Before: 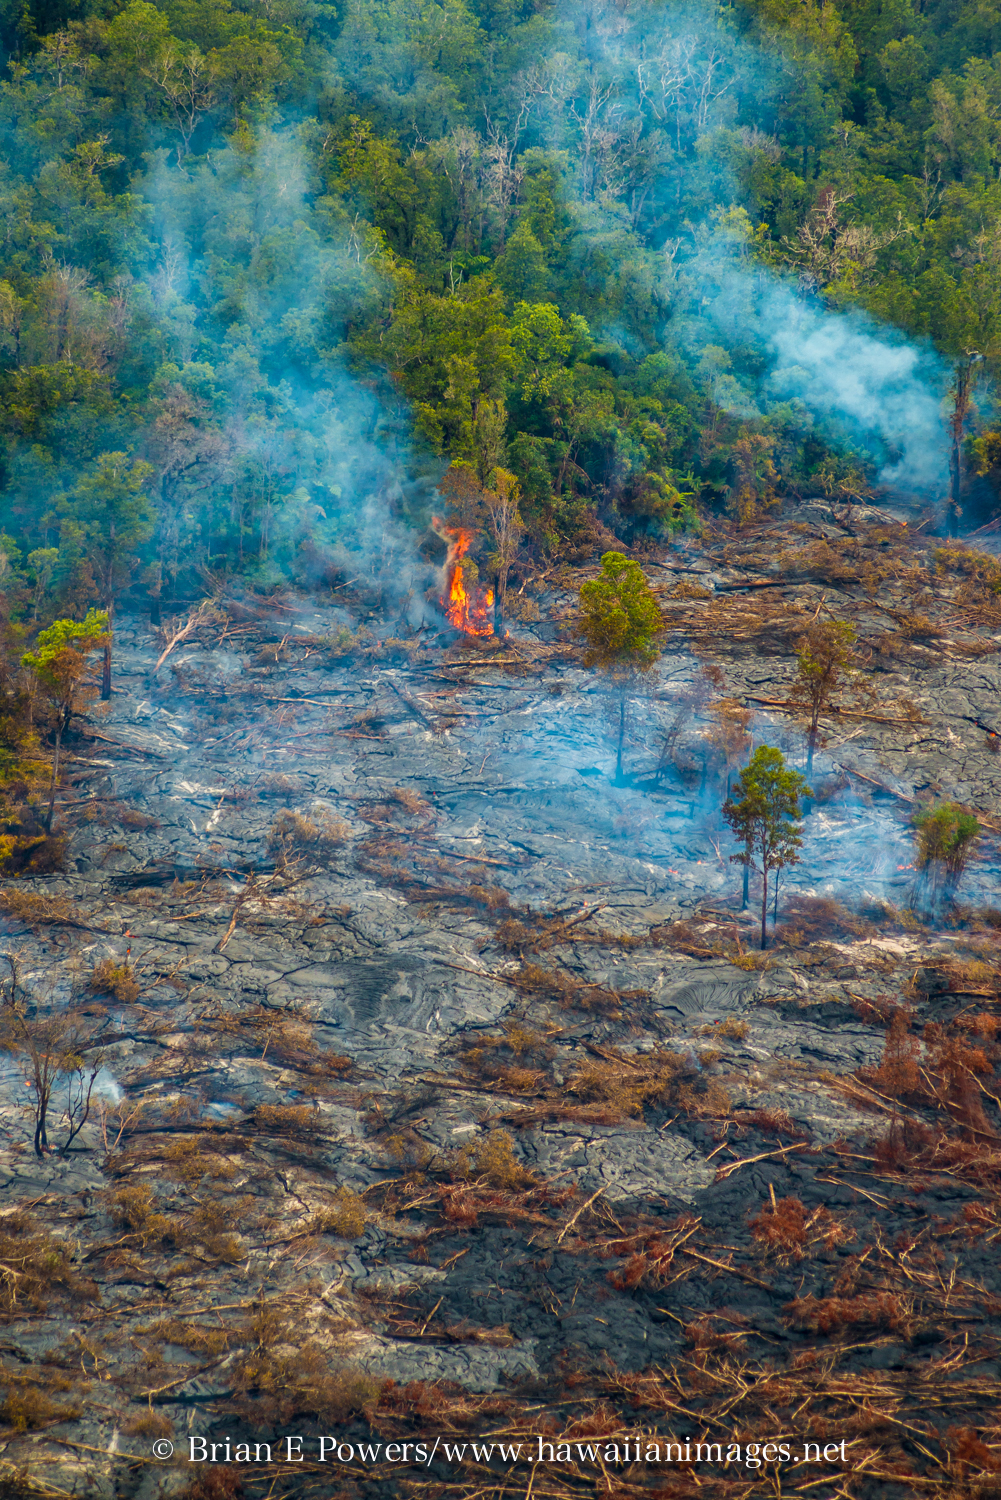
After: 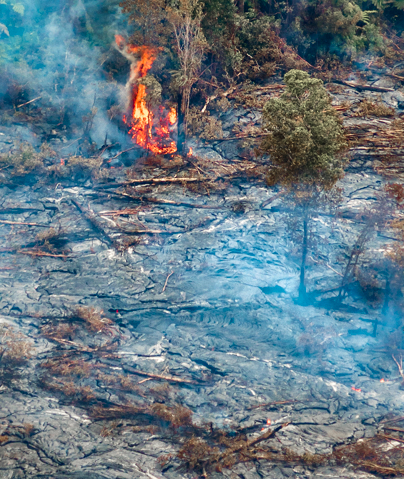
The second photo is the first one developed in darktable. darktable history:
local contrast: mode bilateral grid, contrast 50, coarseness 50, detail 150%, midtone range 0.2
color zones: curves: ch1 [(0, 0.708) (0.088, 0.648) (0.245, 0.187) (0.429, 0.326) (0.571, 0.498) (0.714, 0.5) (0.857, 0.5) (1, 0.708)]
crop: left 31.751%, top 32.172%, right 27.8%, bottom 35.83%
